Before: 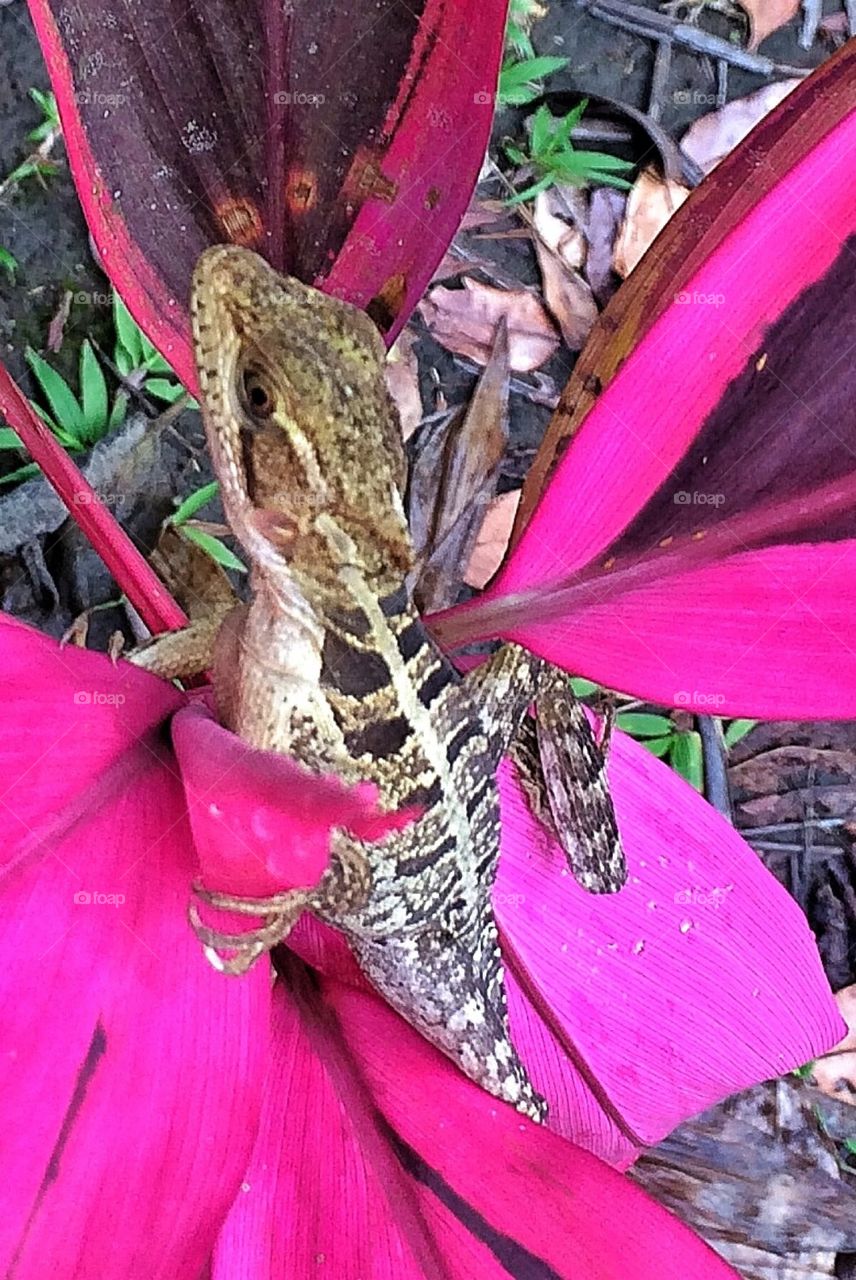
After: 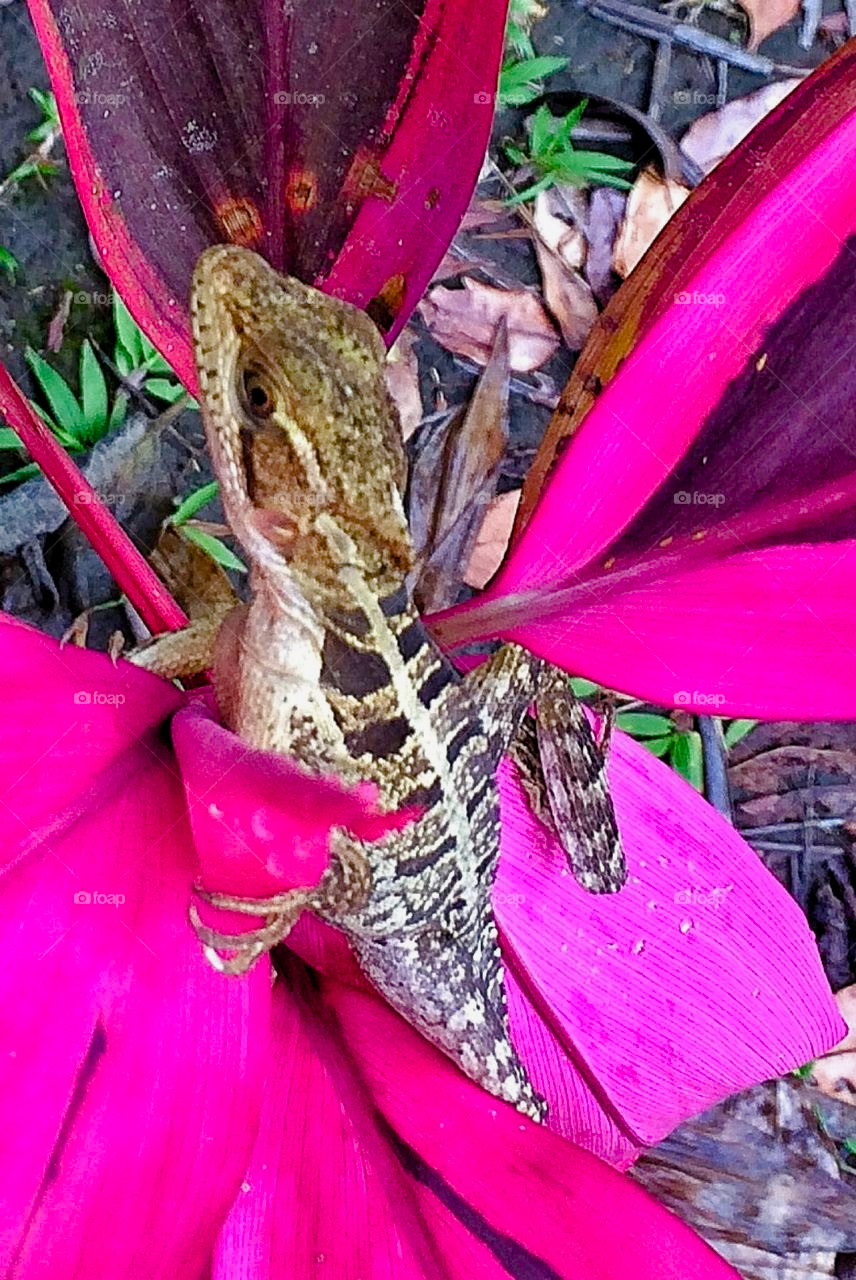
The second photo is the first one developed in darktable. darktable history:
color balance rgb: linear chroma grading › global chroma 14.719%, perceptual saturation grading › global saturation 20%, perceptual saturation grading › highlights -50.216%, perceptual saturation grading › shadows 31.002%, global vibrance 20%
exposure: black level correction 0.001, exposure -0.125 EV, compensate highlight preservation false
